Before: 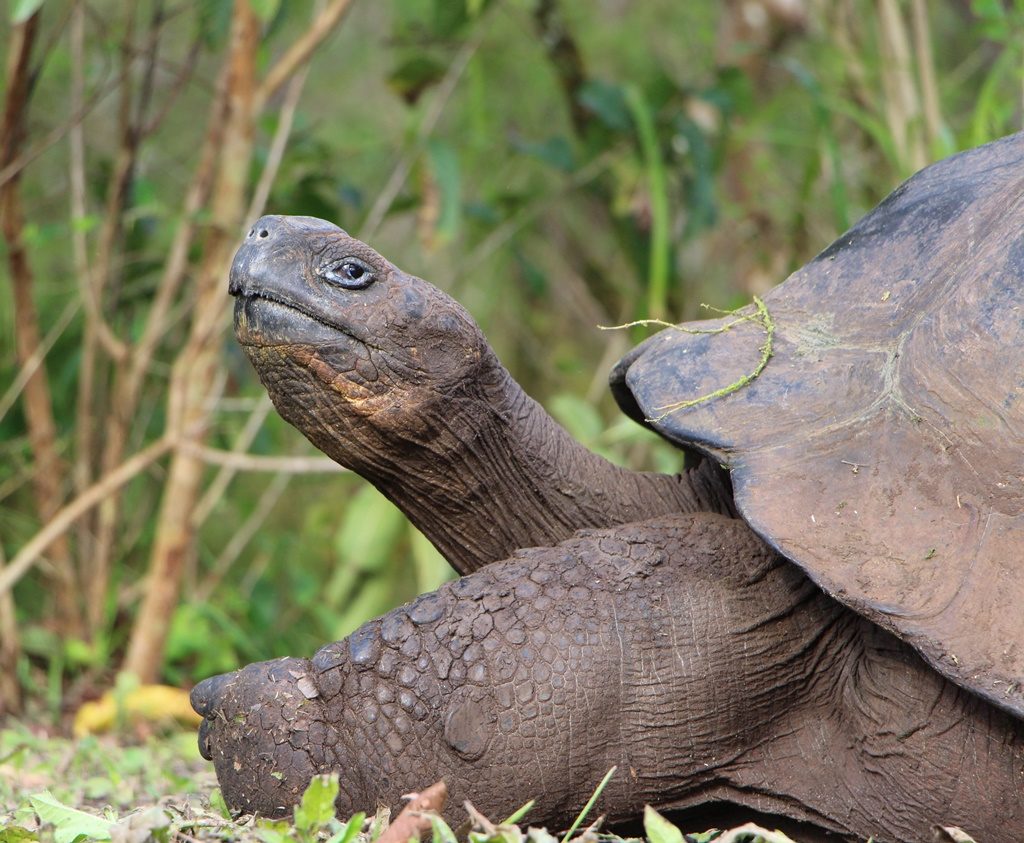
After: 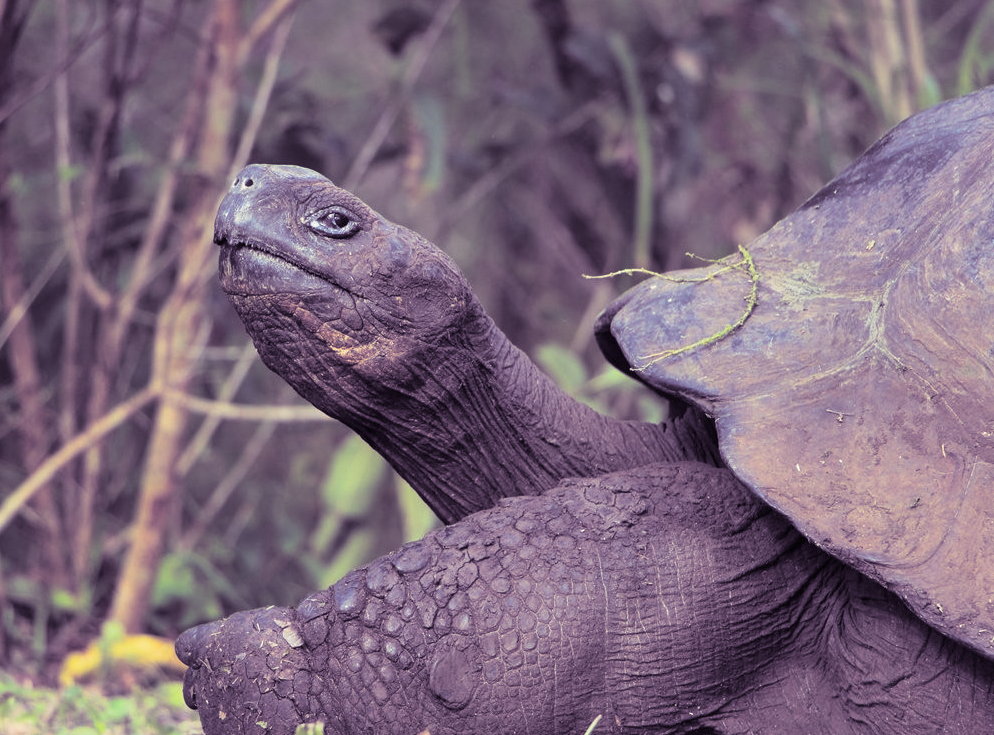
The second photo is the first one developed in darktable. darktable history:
crop: left 1.507%, top 6.147%, right 1.379%, bottom 6.637%
contrast brightness saturation: saturation 0.1
split-toning: shadows › hue 266.4°, shadows › saturation 0.4, highlights › hue 61.2°, highlights › saturation 0.3, compress 0%
